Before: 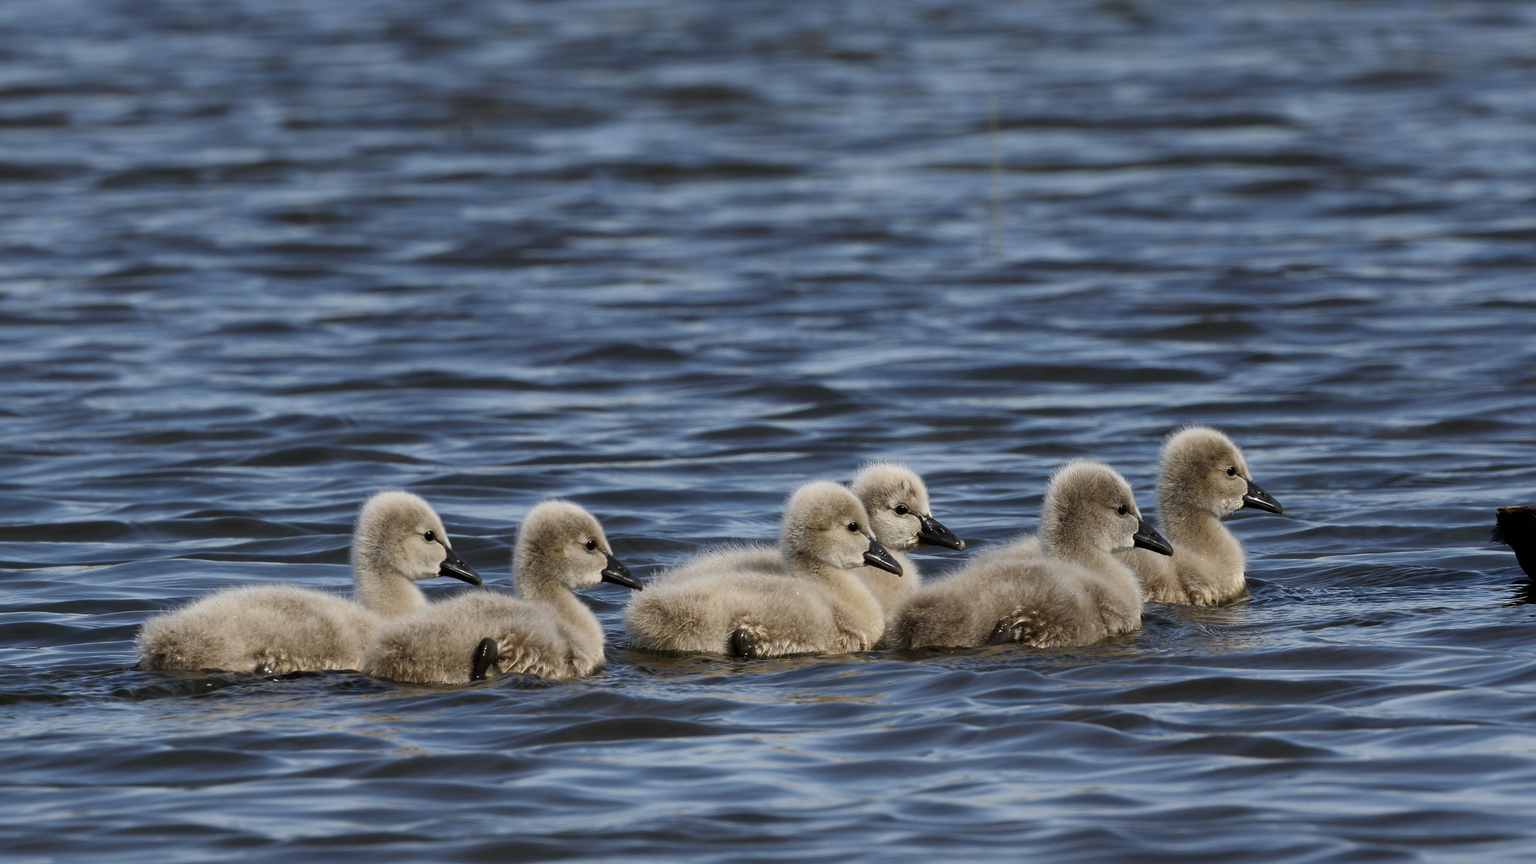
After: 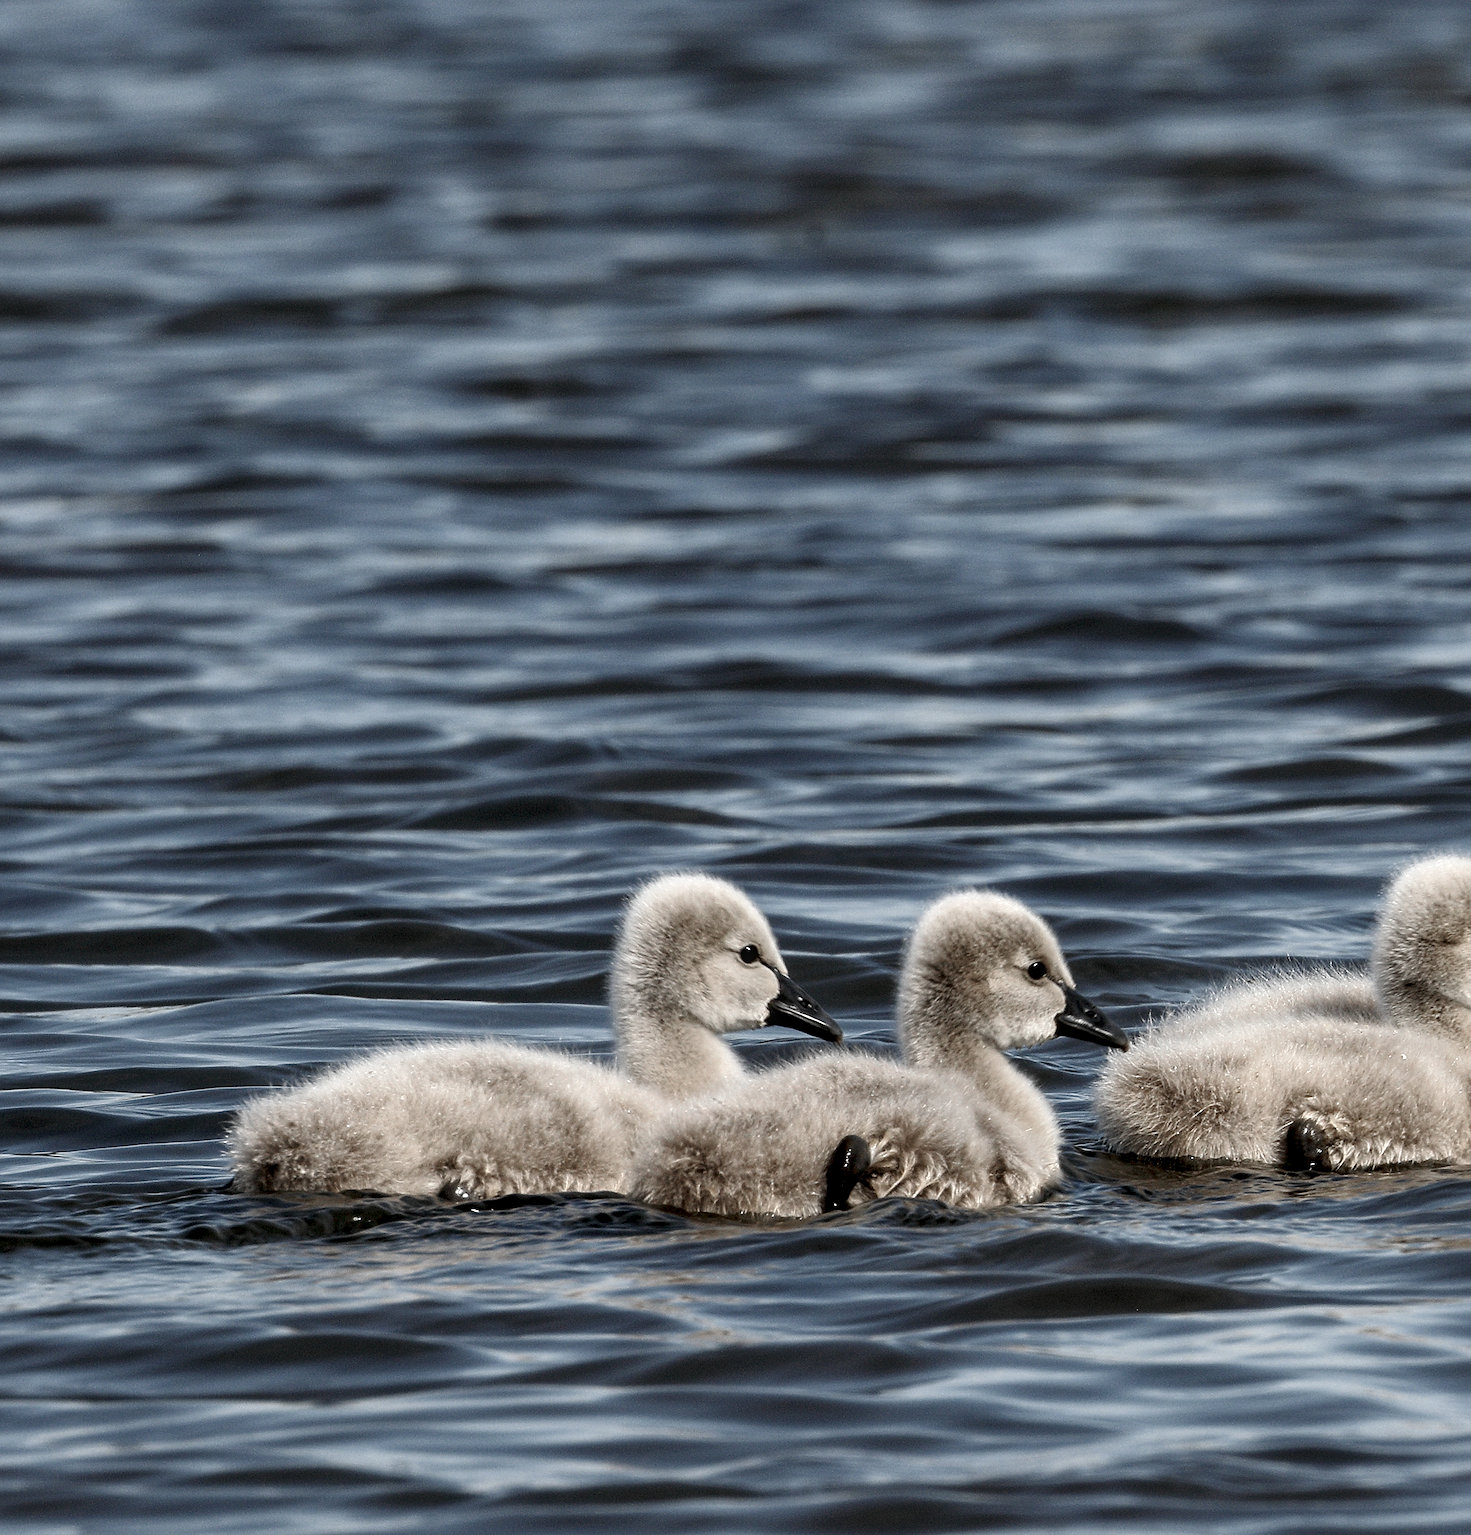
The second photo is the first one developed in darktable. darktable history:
exposure: black level correction 0.003, exposure 0.383 EV, compensate highlight preservation false
sharpen: amount 0.478
local contrast: detail 130%
crop: left 0.587%, right 45.588%, bottom 0.086%
contrast brightness saturation: contrast 0.1, saturation -0.36
color zones: curves: ch0 [(0, 0.5) (0.125, 0.4) (0.25, 0.5) (0.375, 0.4) (0.5, 0.4) (0.625, 0.35) (0.75, 0.35) (0.875, 0.5)]; ch1 [(0, 0.35) (0.125, 0.45) (0.25, 0.35) (0.375, 0.35) (0.5, 0.35) (0.625, 0.35) (0.75, 0.45) (0.875, 0.35)]; ch2 [(0, 0.6) (0.125, 0.5) (0.25, 0.5) (0.375, 0.6) (0.5, 0.6) (0.625, 0.5) (0.75, 0.5) (0.875, 0.5)]
